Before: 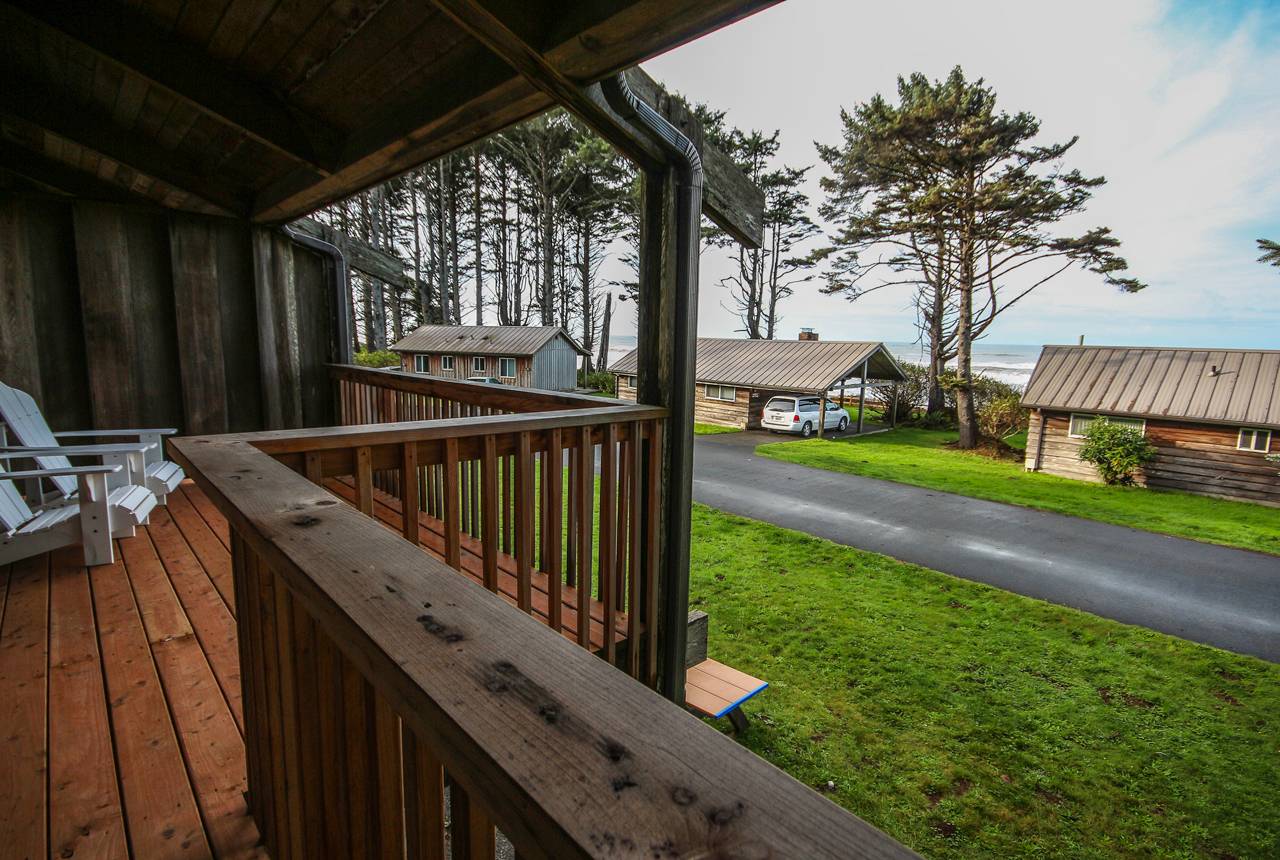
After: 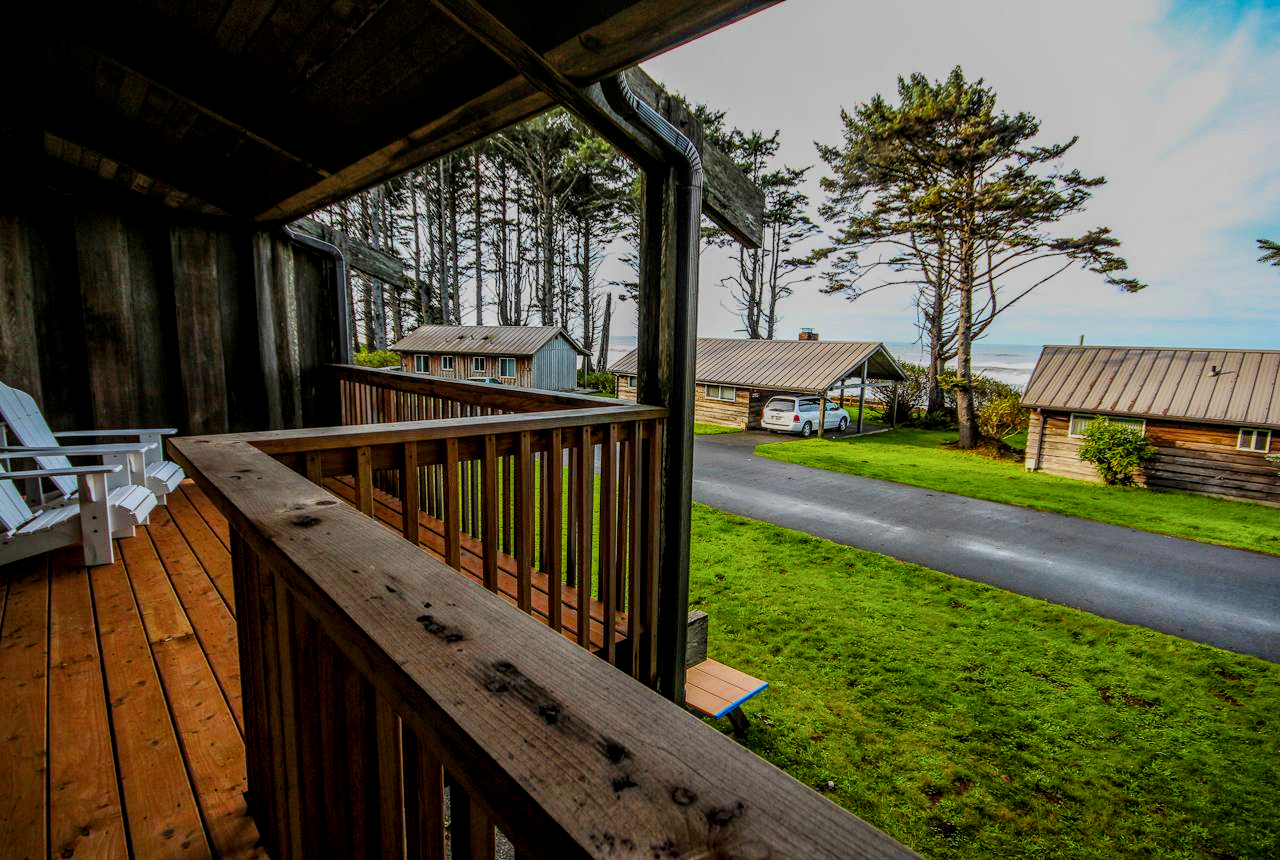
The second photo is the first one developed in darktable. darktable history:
filmic rgb: black relative exposure -7.65 EV, white relative exposure 4.56 EV, hardness 3.61
tone equalizer "mask blending: all purposes": on, module defaults
local contrast: detail 130%
color balance rgb: linear chroma grading › global chroma 15%, perceptual saturation grading › global saturation 30%
color zones: curves: ch0 [(0.068, 0.464) (0.25, 0.5) (0.48, 0.508) (0.75, 0.536) (0.886, 0.476) (0.967, 0.456)]; ch1 [(0.066, 0.456) (0.25, 0.5) (0.616, 0.508) (0.746, 0.56) (0.934, 0.444)]
